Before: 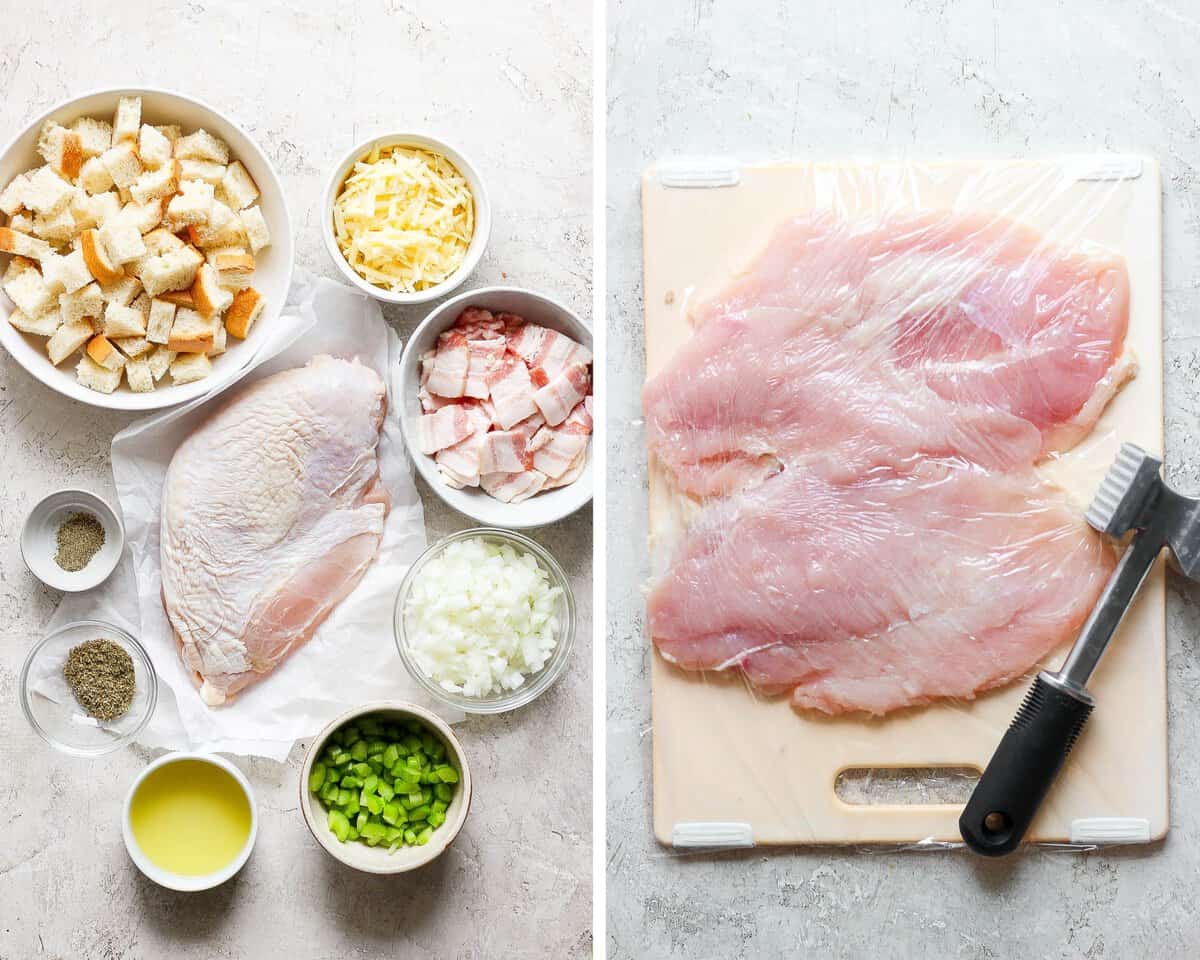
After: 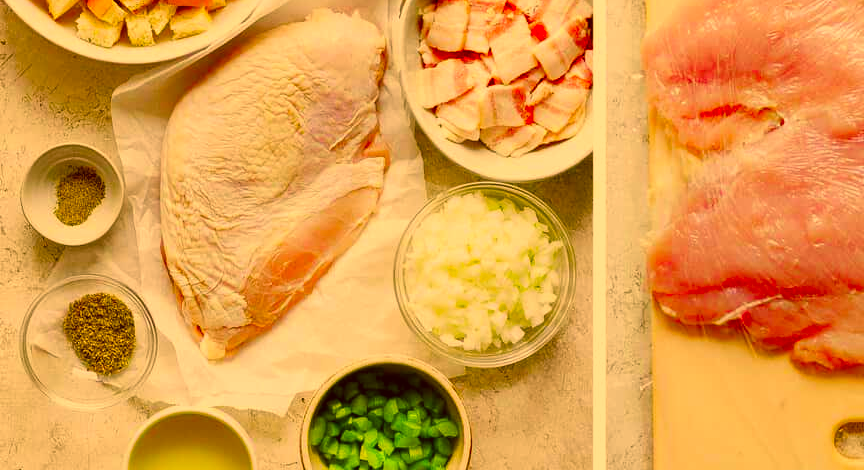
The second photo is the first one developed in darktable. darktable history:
color balance rgb: shadows lift › chroma 3.592%, shadows lift › hue 90.21°, highlights gain › luminance 10.331%, linear chroma grading › global chroma 14.516%, perceptual saturation grading › global saturation 20%, perceptual saturation grading › highlights -50.311%, perceptual saturation grading › shadows 31.122%, contrast 5.31%
crop: top 36.137%, right 27.987%, bottom 14.835%
color correction: highlights a* 10.41, highlights b* 30.2, shadows a* 2.89, shadows b* 17.47, saturation 1.73
exposure: exposure -0.491 EV, compensate highlight preservation false
